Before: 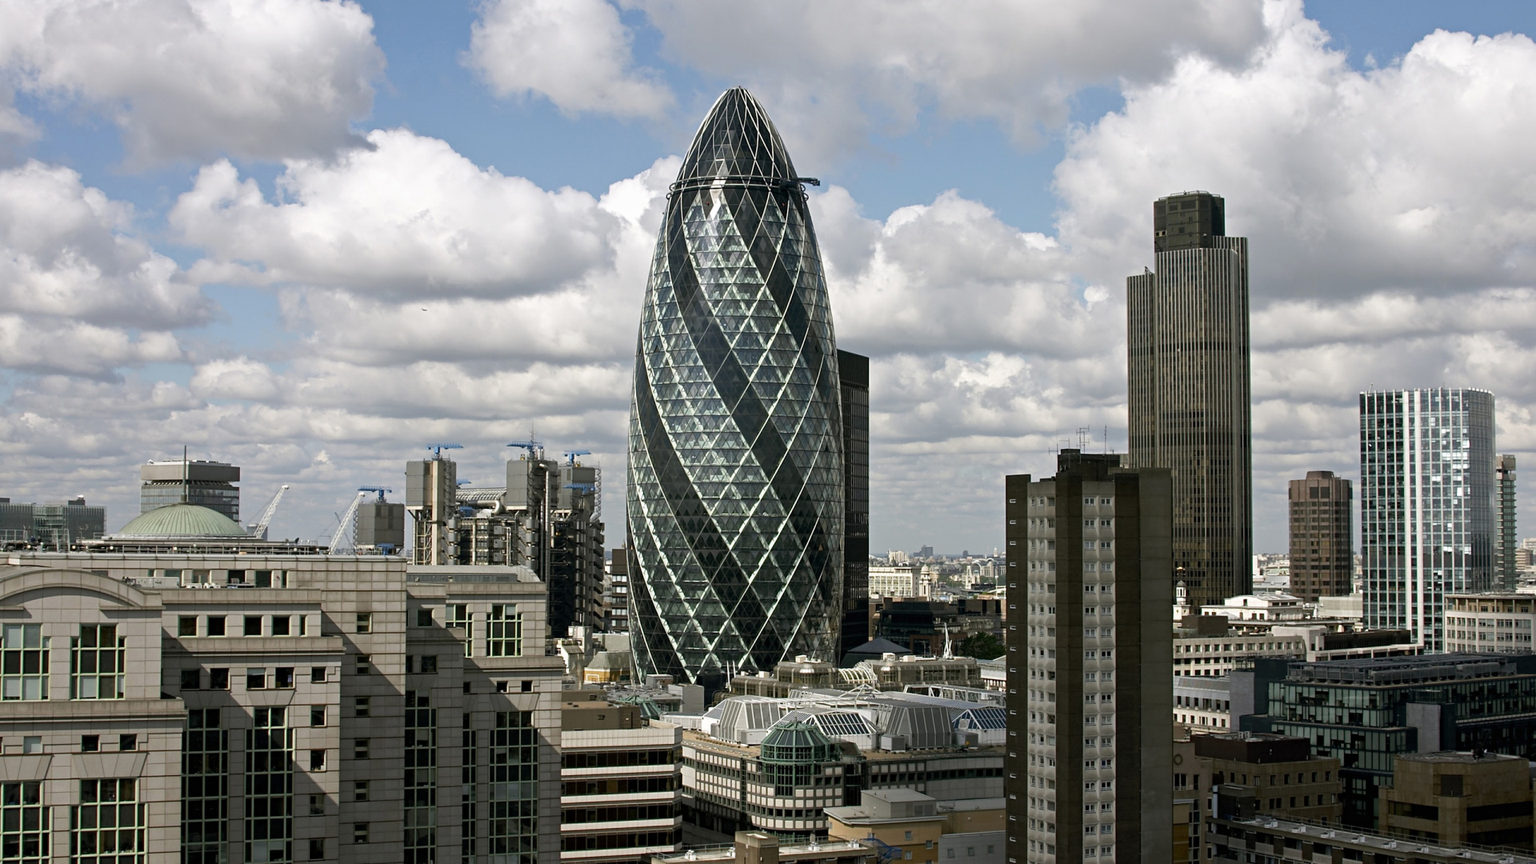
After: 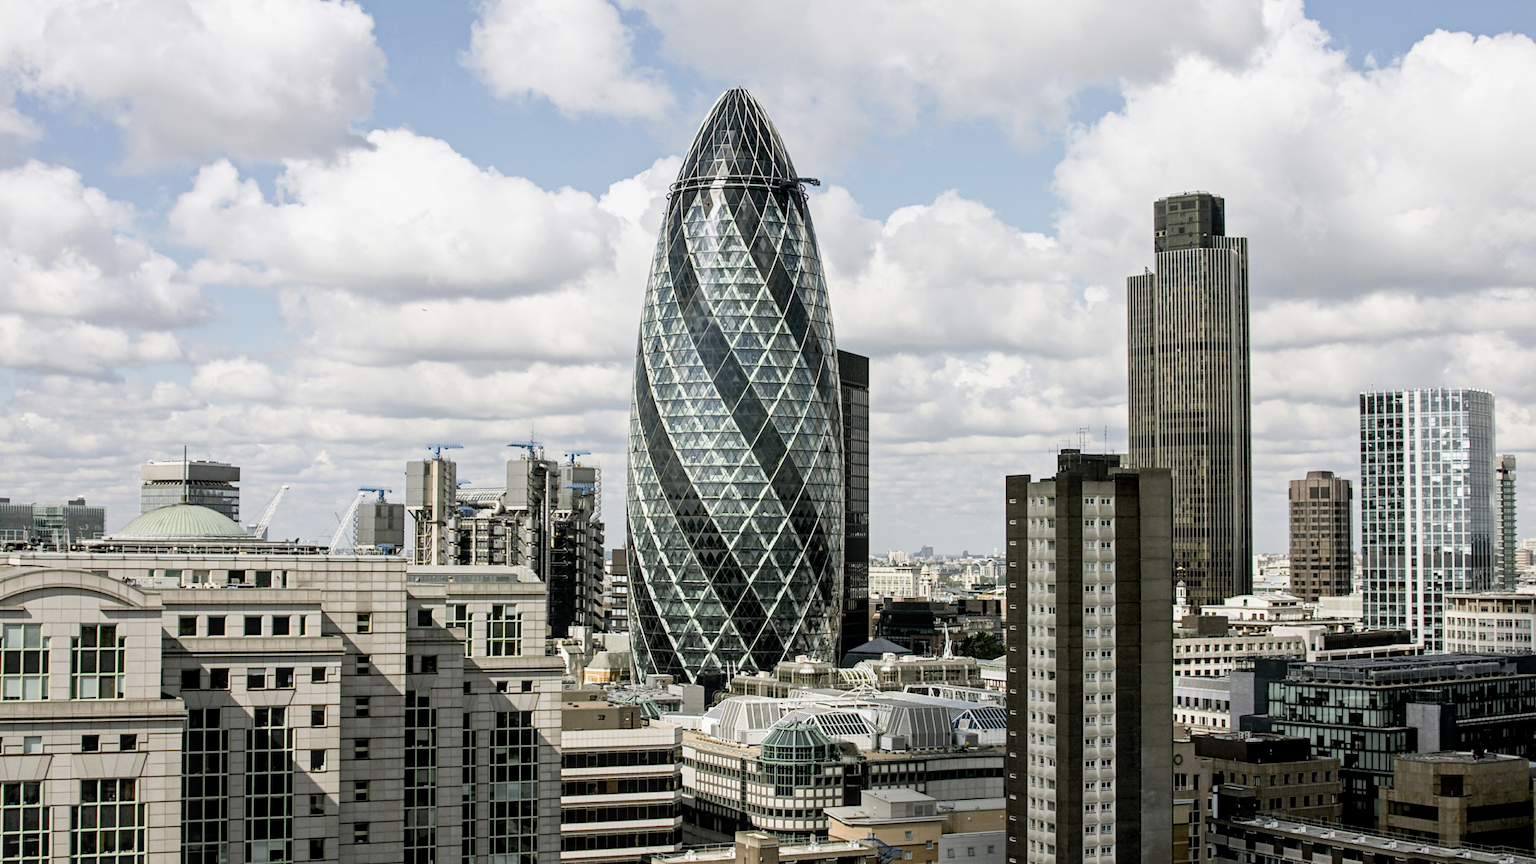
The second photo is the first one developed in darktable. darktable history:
color correction: saturation 0.85
local contrast: on, module defaults
exposure: black level correction 0.001, exposure 1.116 EV, compensate highlight preservation false
filmic rgb: black relative exposure -7.65 EV, white relative exposure 4.56 EV, hardness 3.61, contrast 1.05
